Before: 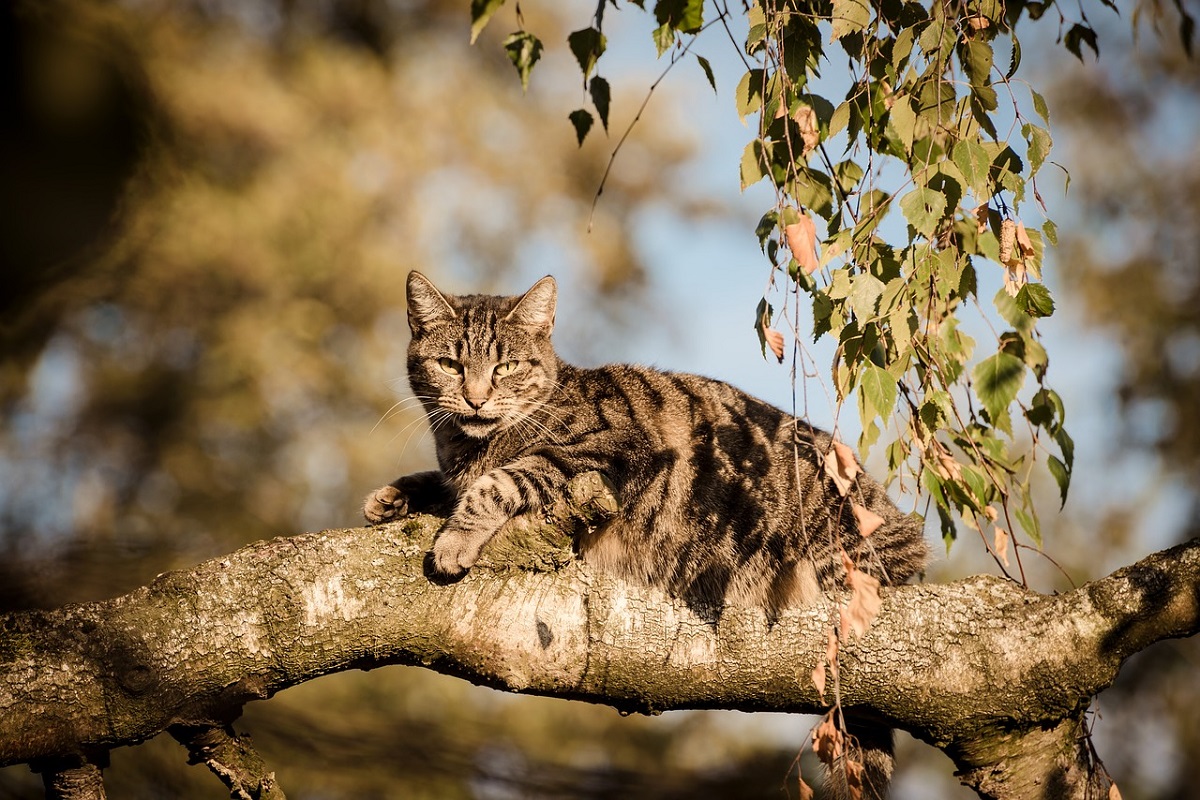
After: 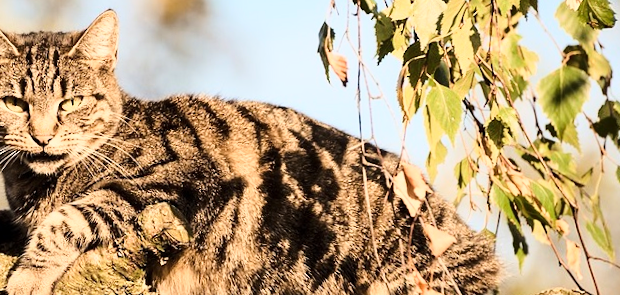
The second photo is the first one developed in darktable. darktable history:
rotate and perspective: rotation -2.56°, automatic cropping off
crop: left 36.607%, top 34.735%, right 13.146%, bottom 30.611%
base curve: curves: ch0 [(0, 0) (0.028, 0.03) (0.121, 0.232) (0.46, 0.748) (0.859, 0.968) (1, 1)]
